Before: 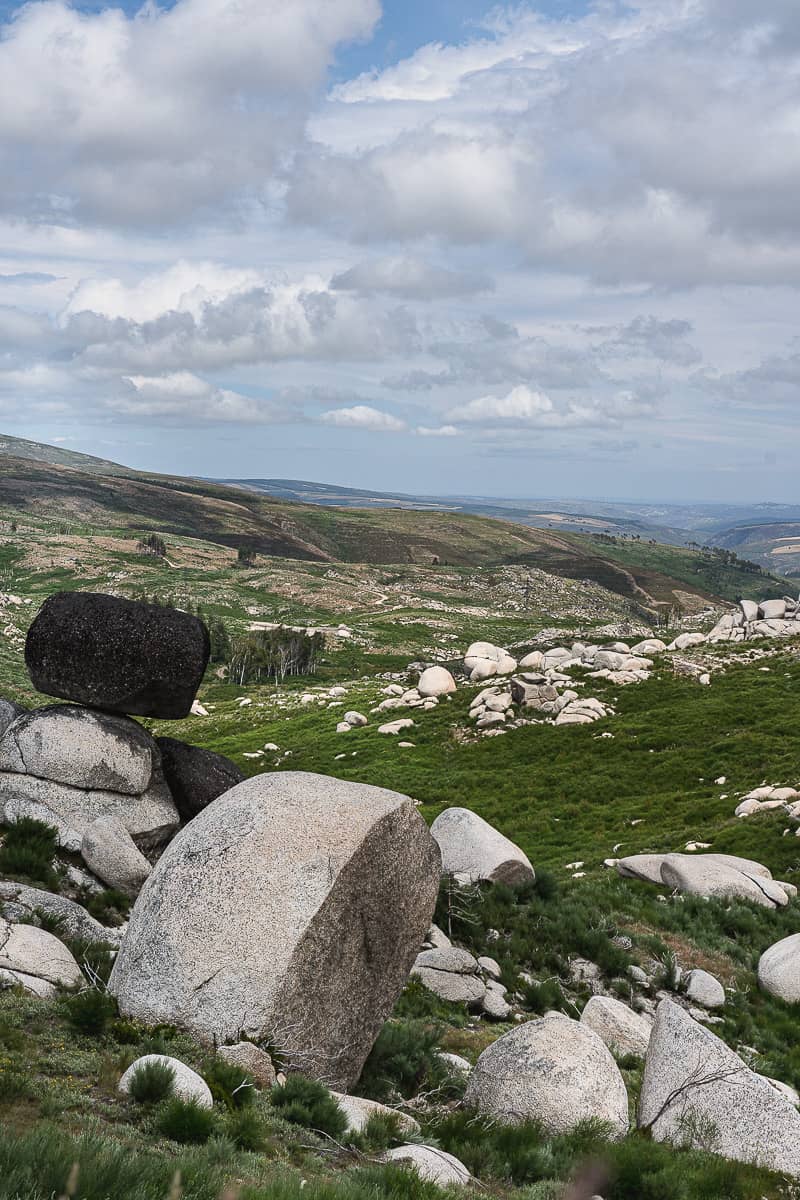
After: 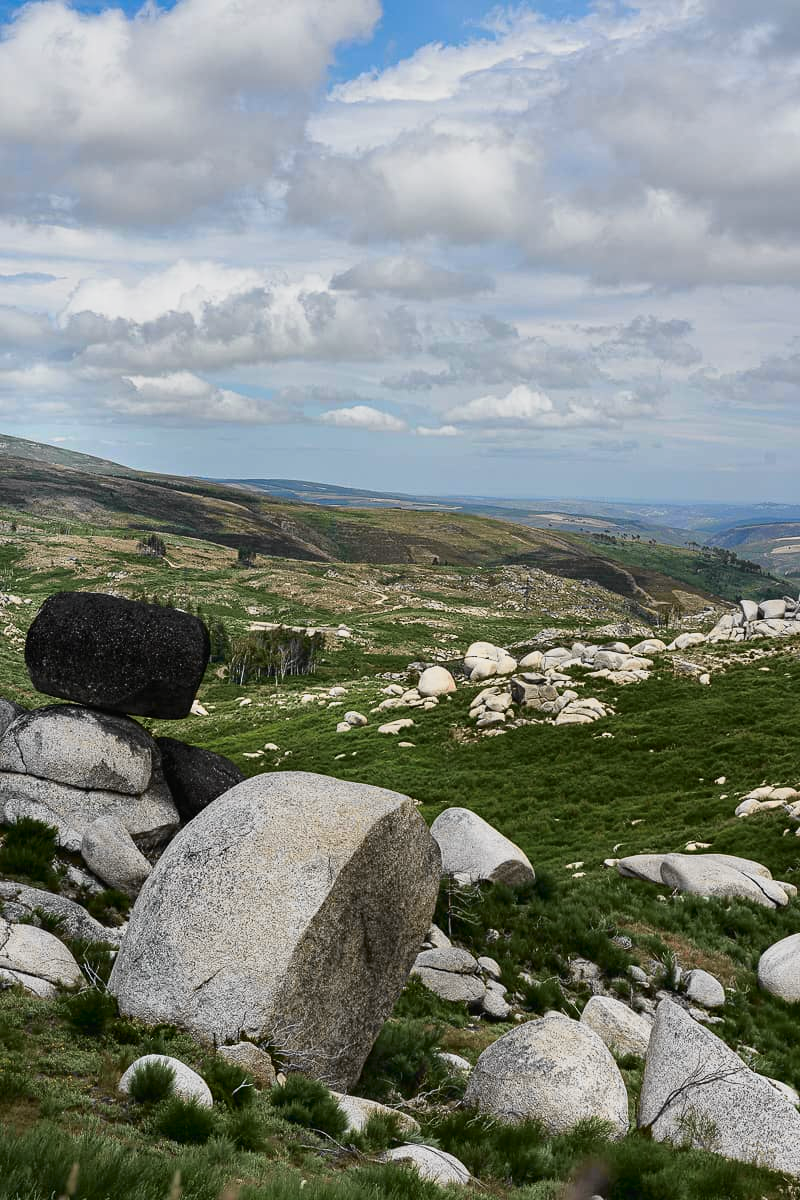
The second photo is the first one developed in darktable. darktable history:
contrast brightness saturation: brightness -0.02, saturation 0.35
tone curve: curves: ch0 [(0, 0) (0.058, 0.037) (0.214, 0.183) (0.304, 0.288) (0.561, 0.554) (0.687, 0.677) (0.768, 0.768) (0.858, 0.861) (0.987, 0.945)]; ch1 [(0, 0) (0.172, 0.123) (0.312, 0.296) (0.432, 0.448) (0.471, 0.469) (0.502, 0.5) (0.521, 0.505) (0.565, 0.569) (0.663, 0.663) (0.703, 0.721) (0.857, 0.917) (1, 1)]; ch2 [(0, 0) (0.411, 0.424) (0.485, 0.497) (0.502, 0.5) (0.517, 0.511) (0.556, 0.562) (0.626, 0.594) (0.709, 0.661) (1, 1)], color space Lab, independent channels, preserve colors none
